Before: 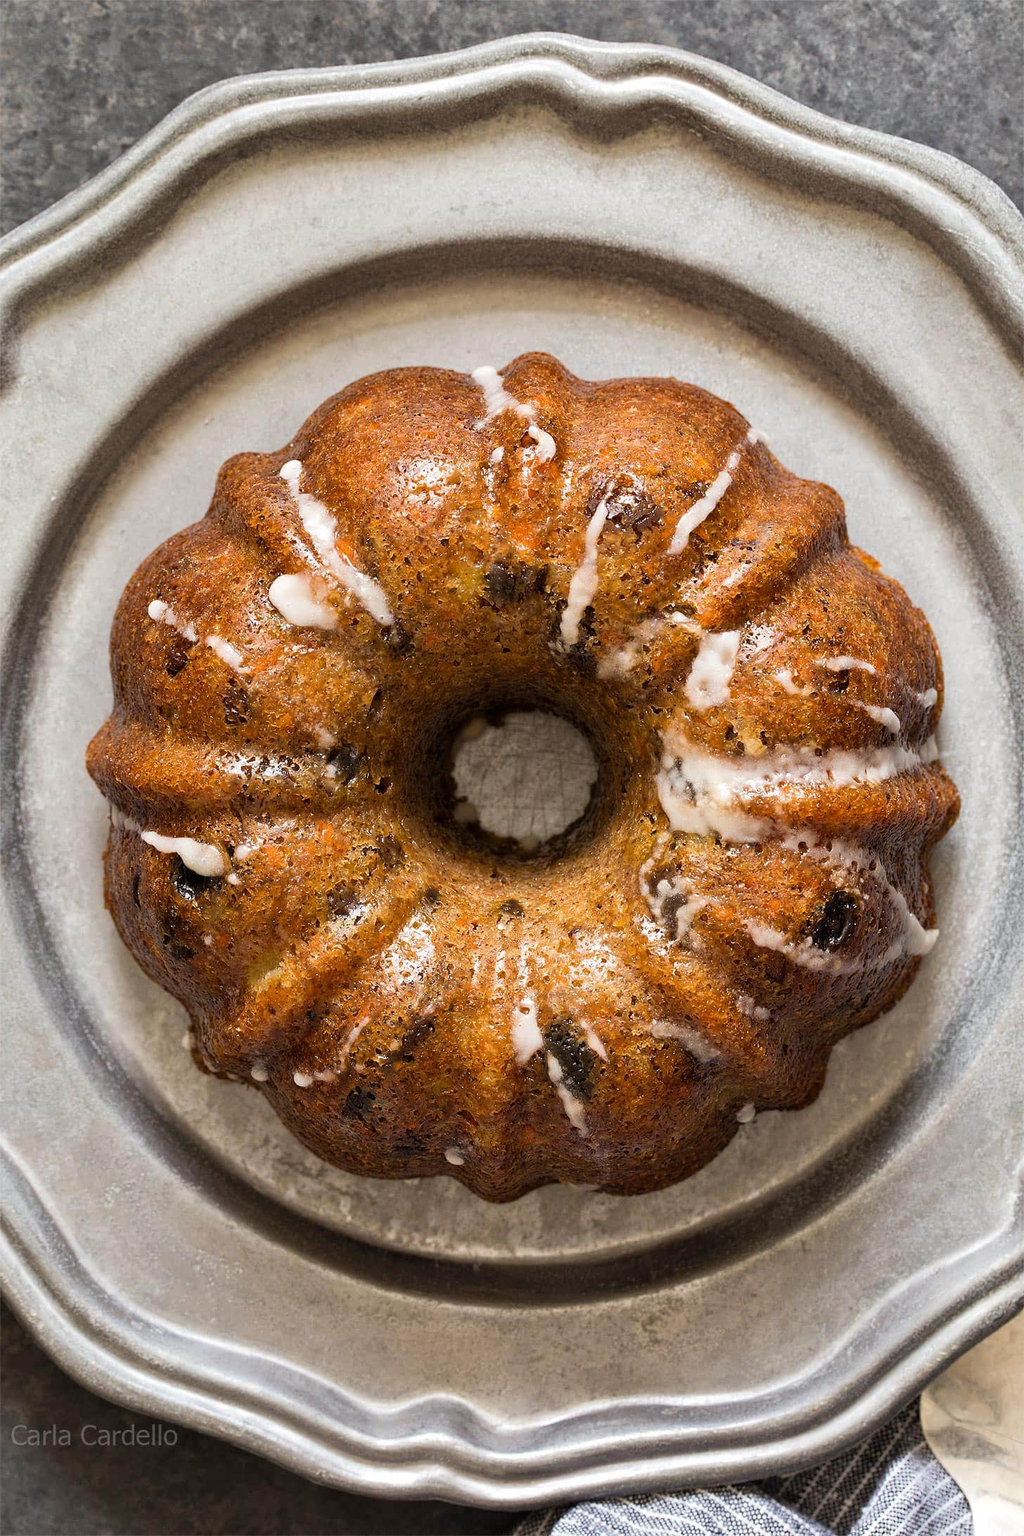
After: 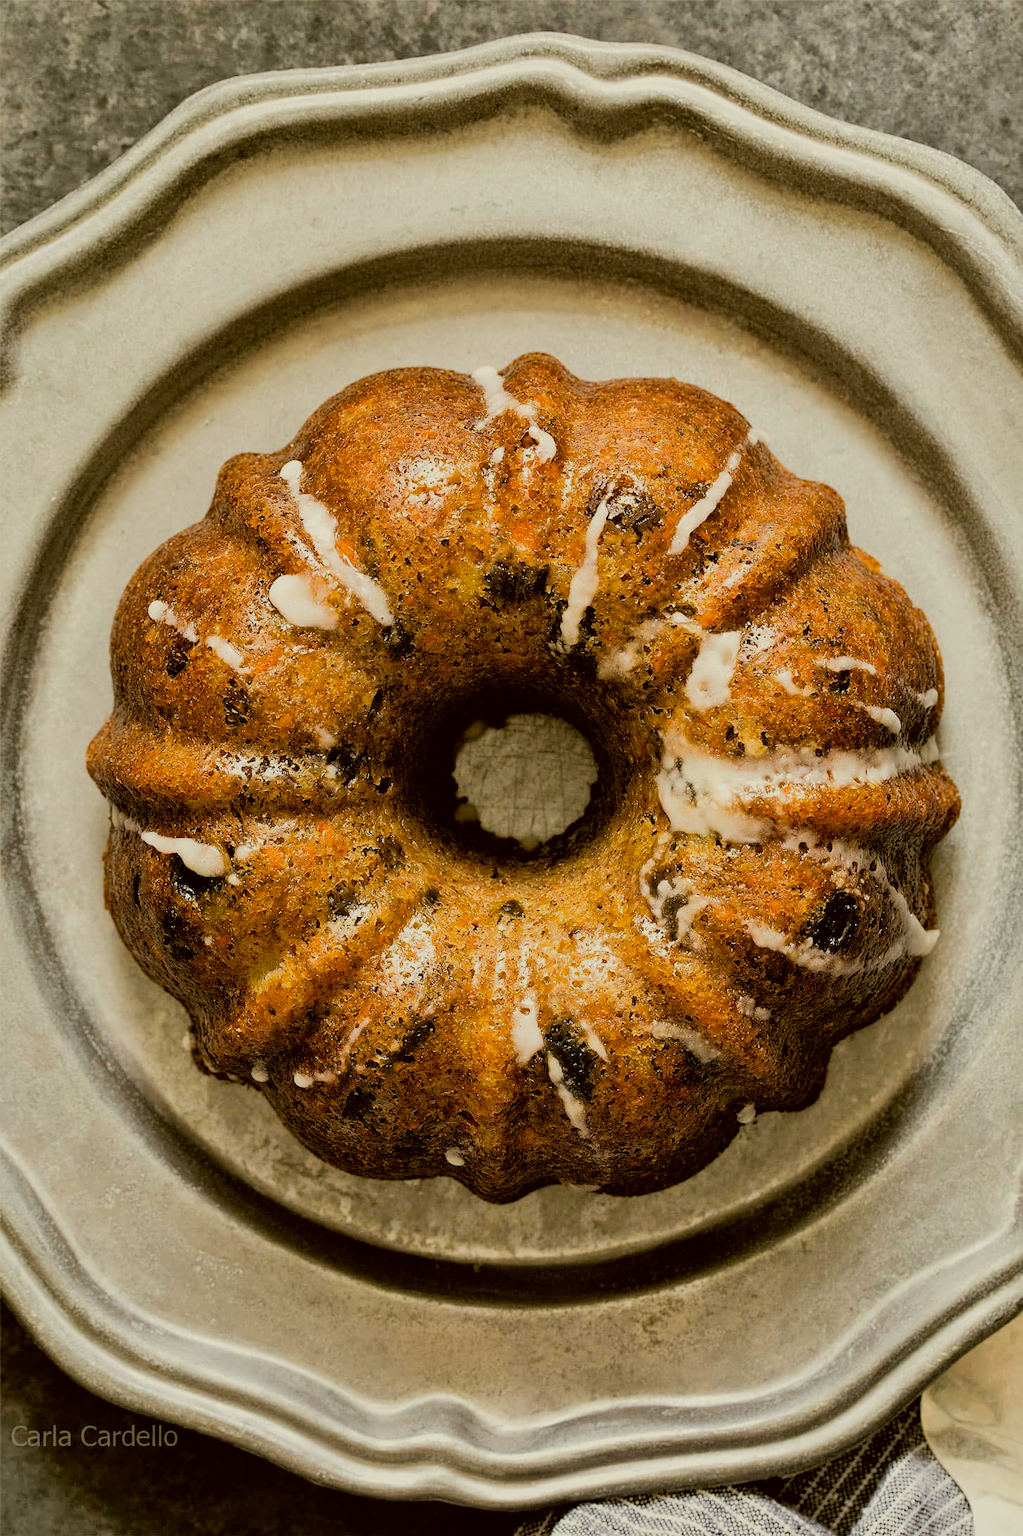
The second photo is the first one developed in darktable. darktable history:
shadows and highlights: on, module defaults
color correction: highlights a* -1.43, highlights b* 10.12, shadows a* 0.395, shadows b* 19.35
filmic rgb: black relative exposure -5 EV, hardness 2.88, contrast 1.3, highlights saturation mix -30%
